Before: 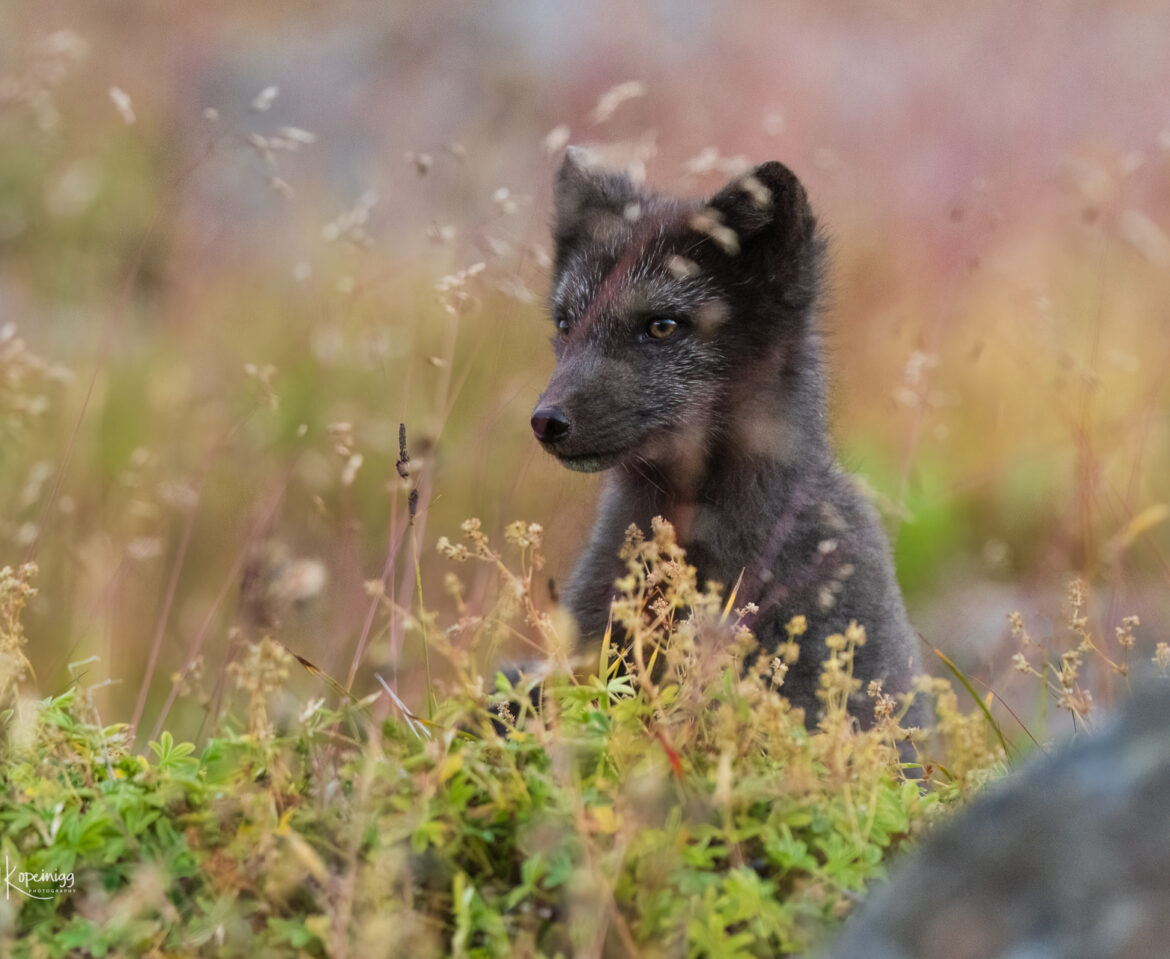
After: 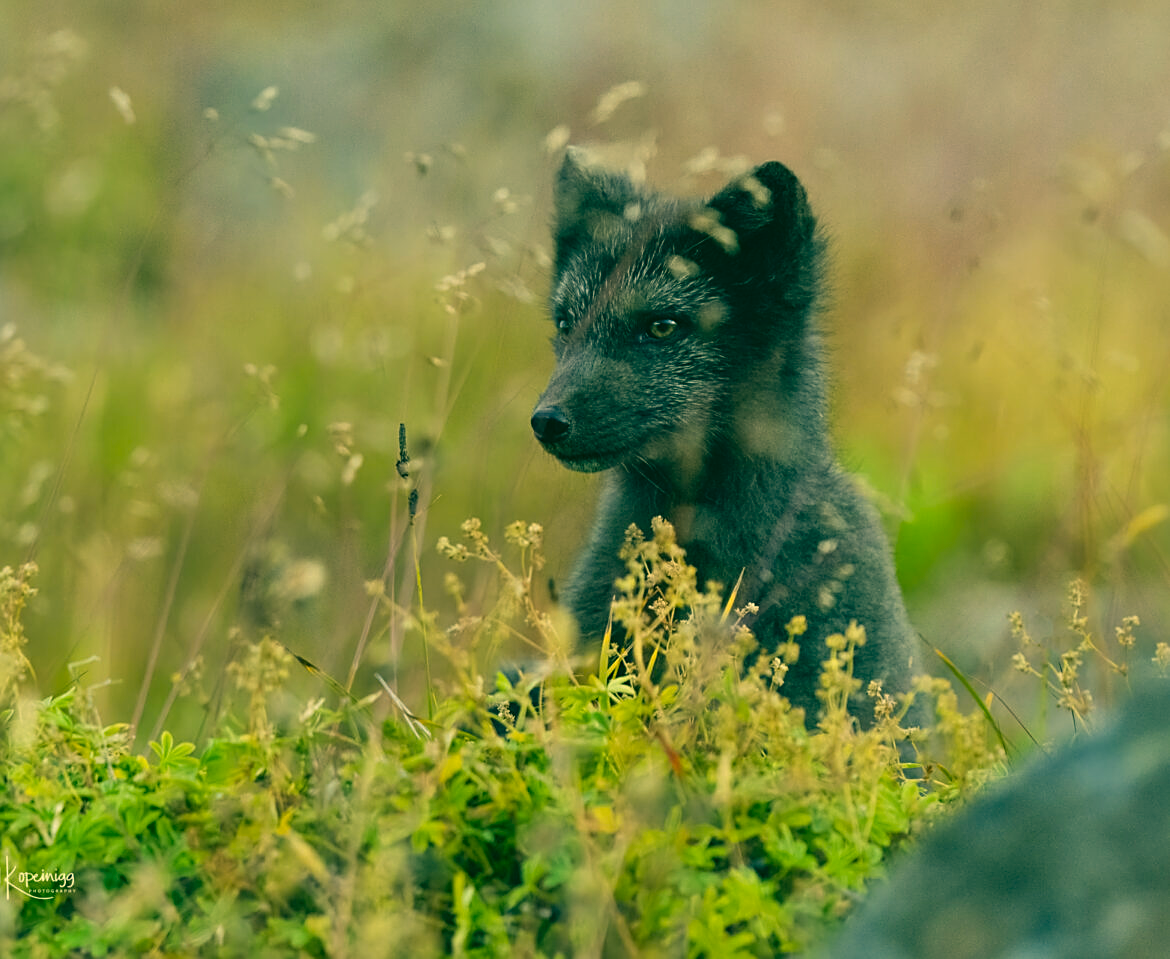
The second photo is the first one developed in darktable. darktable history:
sharpen: on, module defaults
color correction: highlights a* 1.83, highlights b* 34.02, shadows a* -36.68, shadows b* -5.48
